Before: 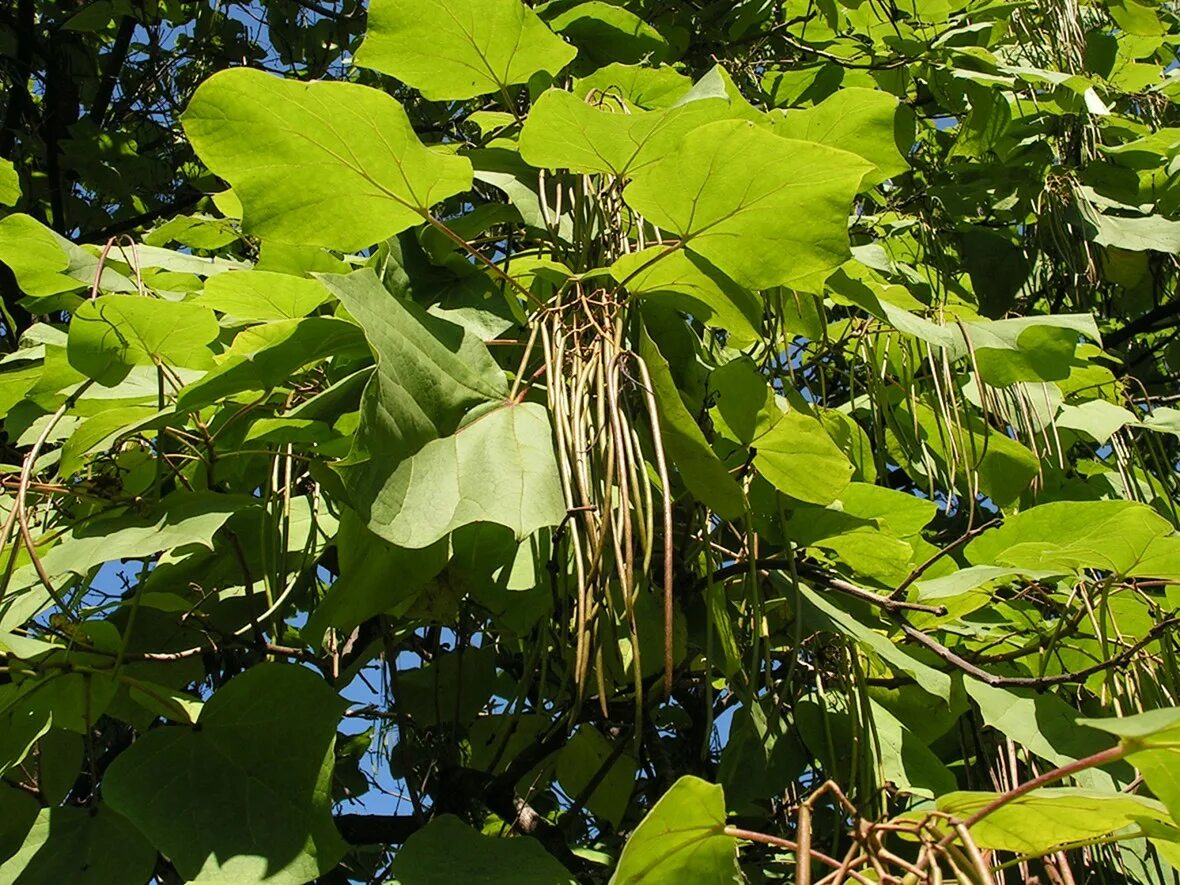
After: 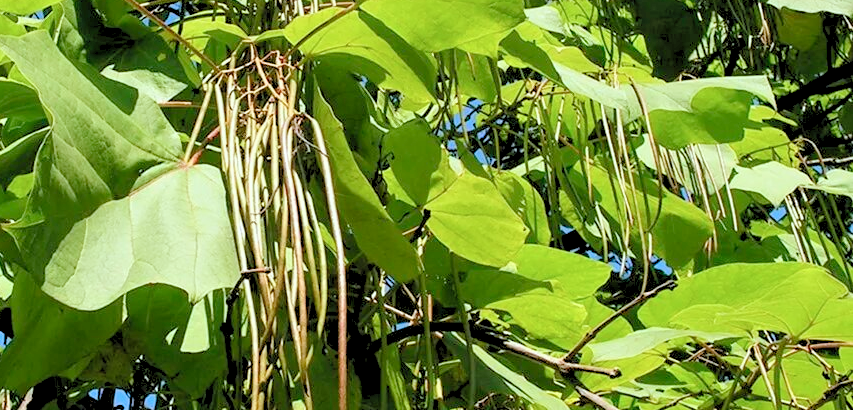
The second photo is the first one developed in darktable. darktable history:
levels: levels [0.072, 0.414, 0.976]
crop and rotate: left 27.693%, top 26.973%, bottom 26.633%
color correction: highlights a* -3.81, highlights b* -10.83
